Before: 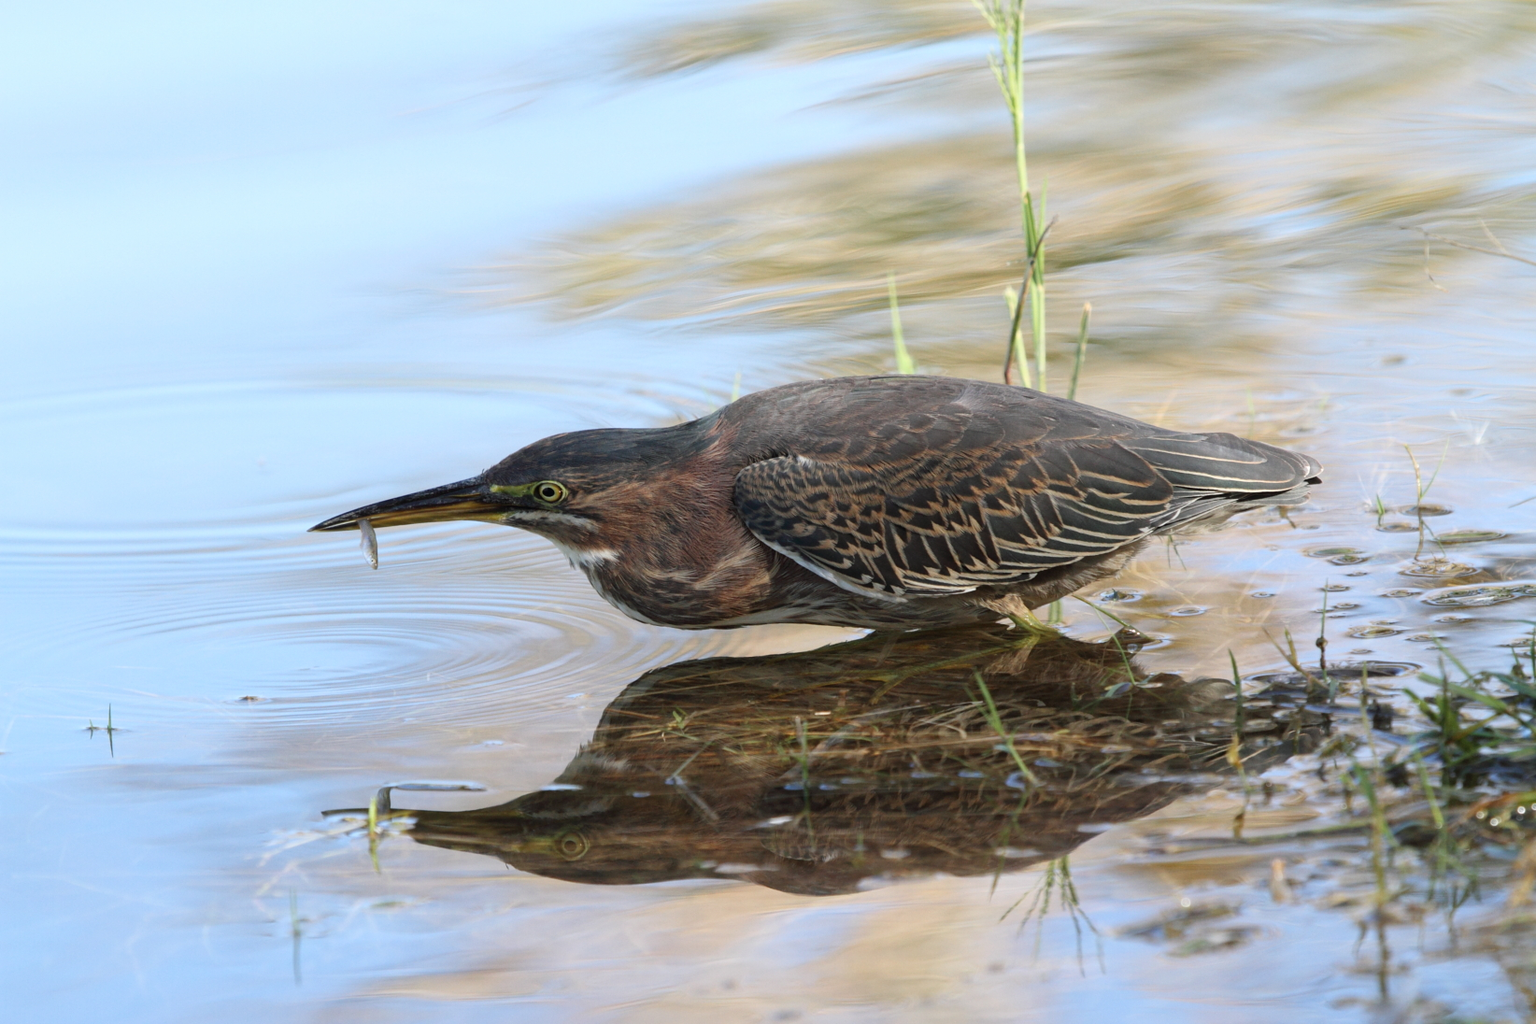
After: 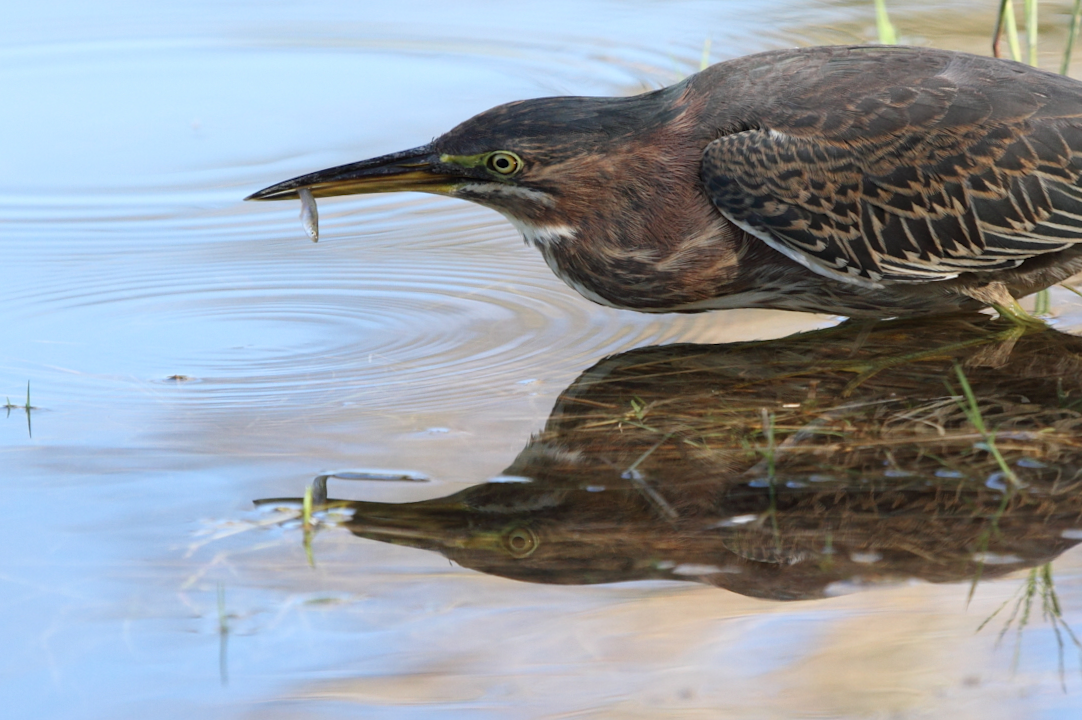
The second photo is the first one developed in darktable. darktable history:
crop and rotate: angle -1.11°, left 3.888%, top 32.326%, right 28.388%
